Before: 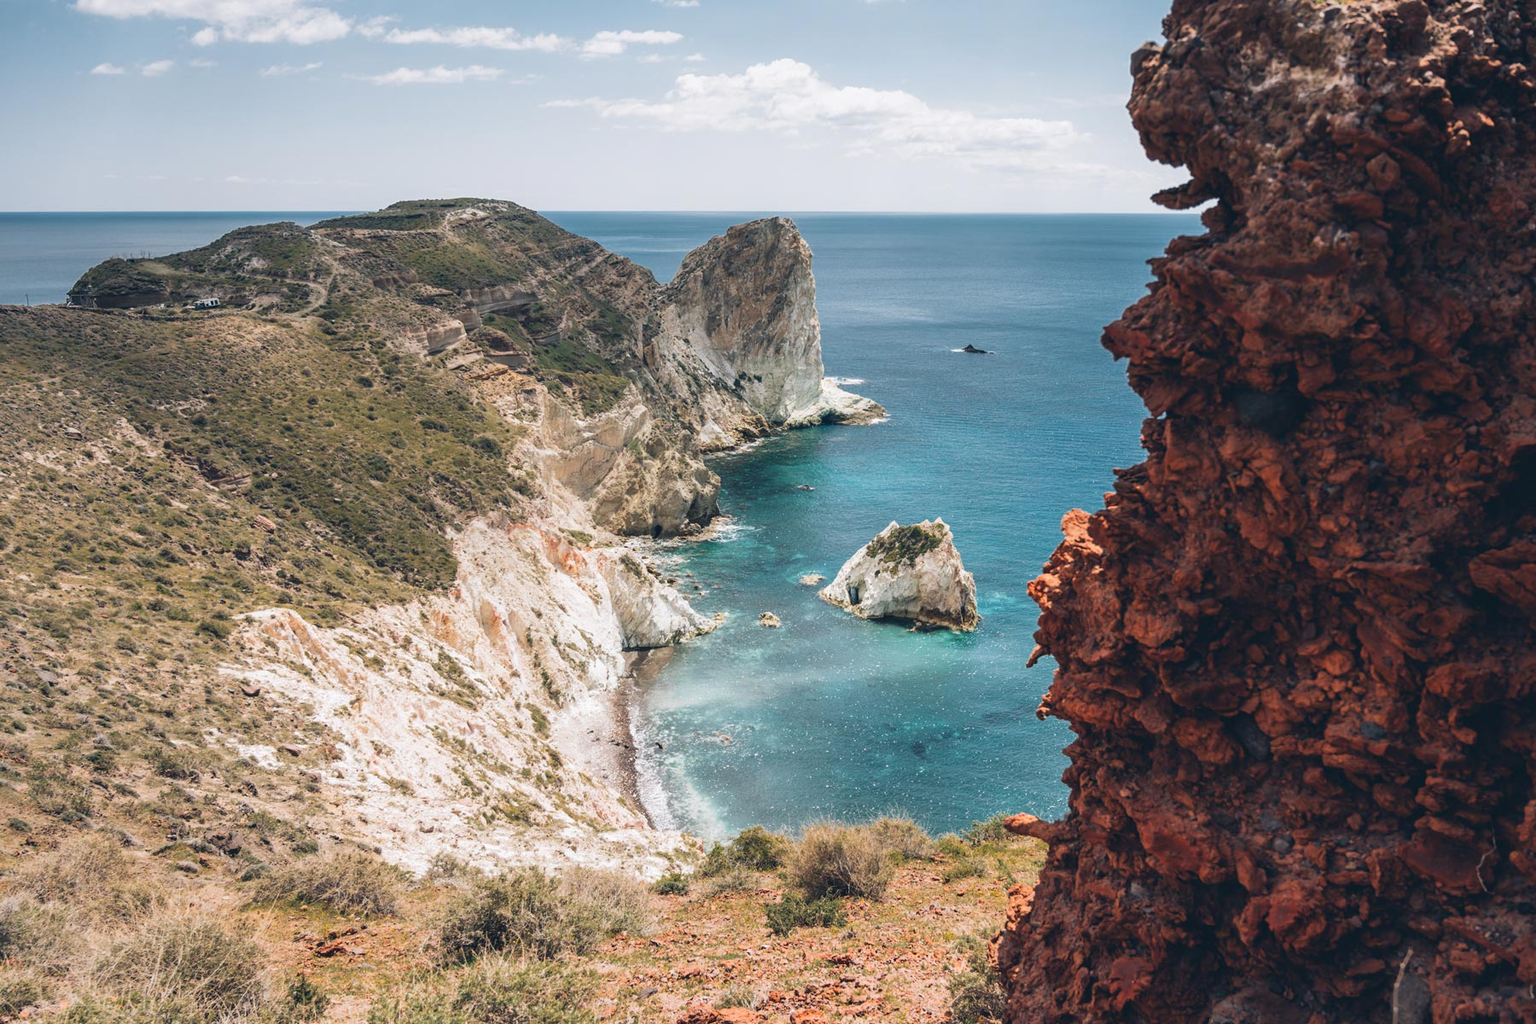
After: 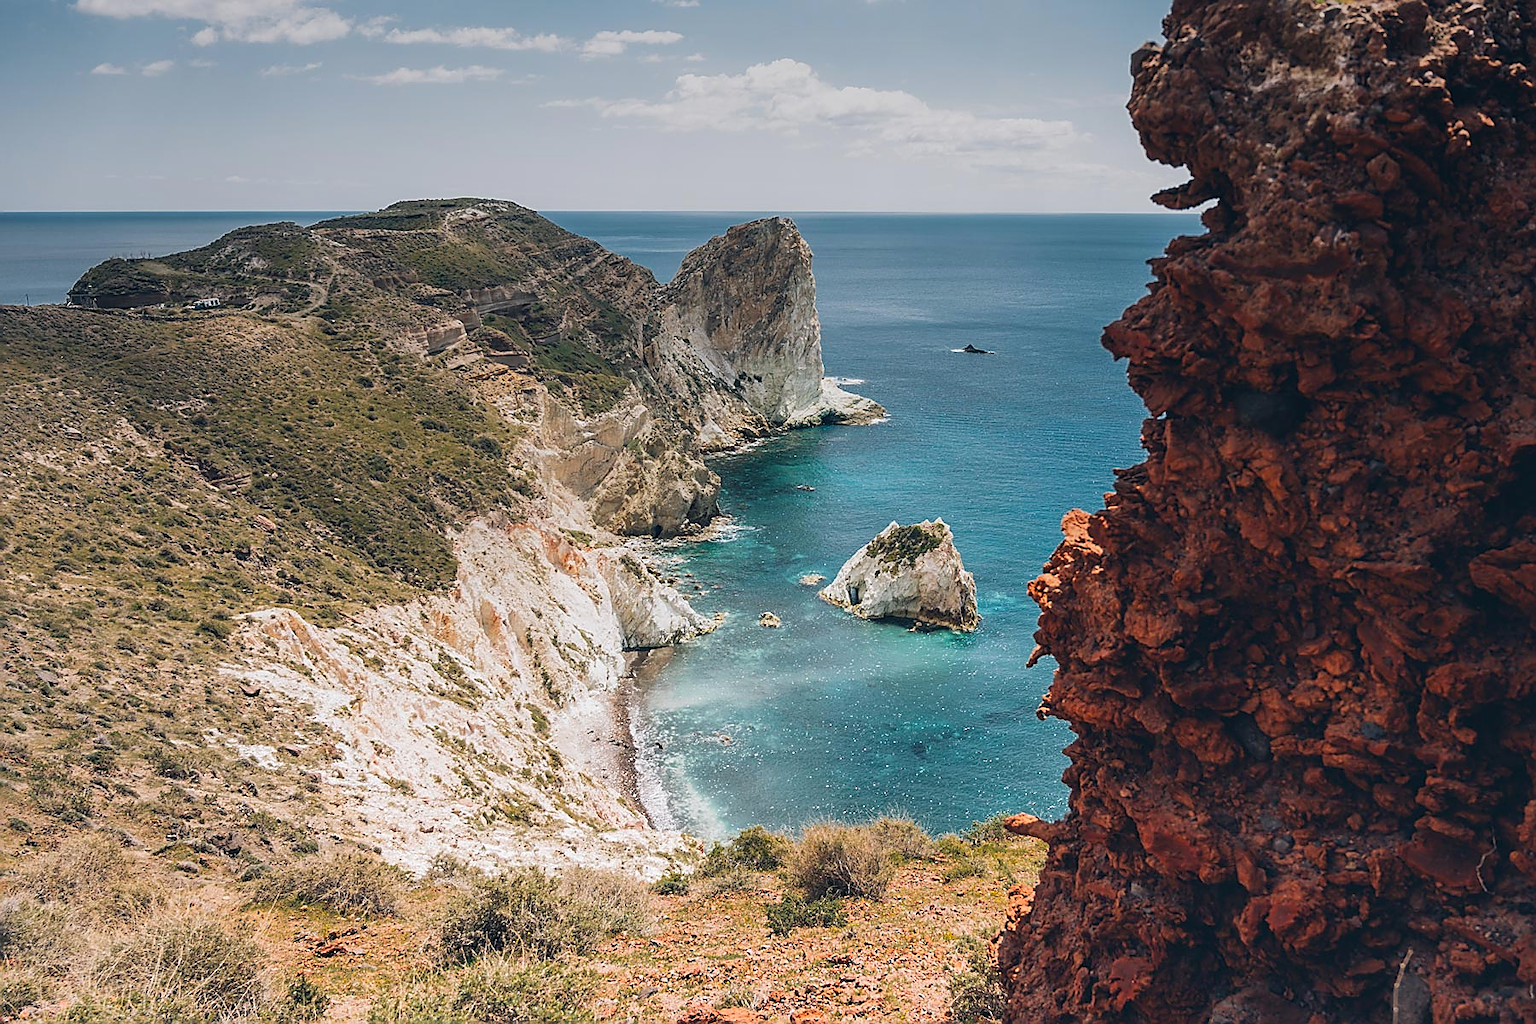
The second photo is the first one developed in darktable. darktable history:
sharpen: radius 1.4, amount 1.25, threshold 0.7
graduated density: on, module defaults
color balance: output saturation 110%
